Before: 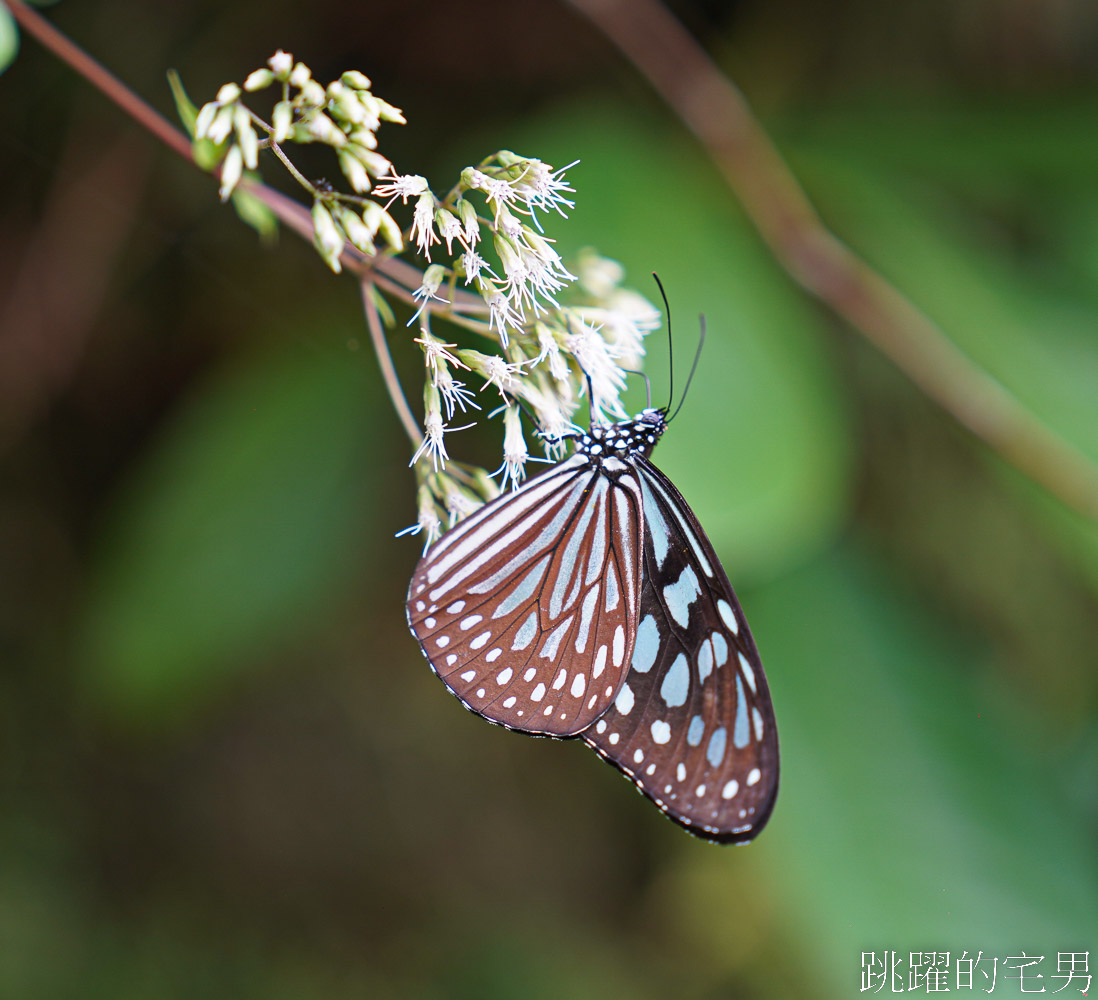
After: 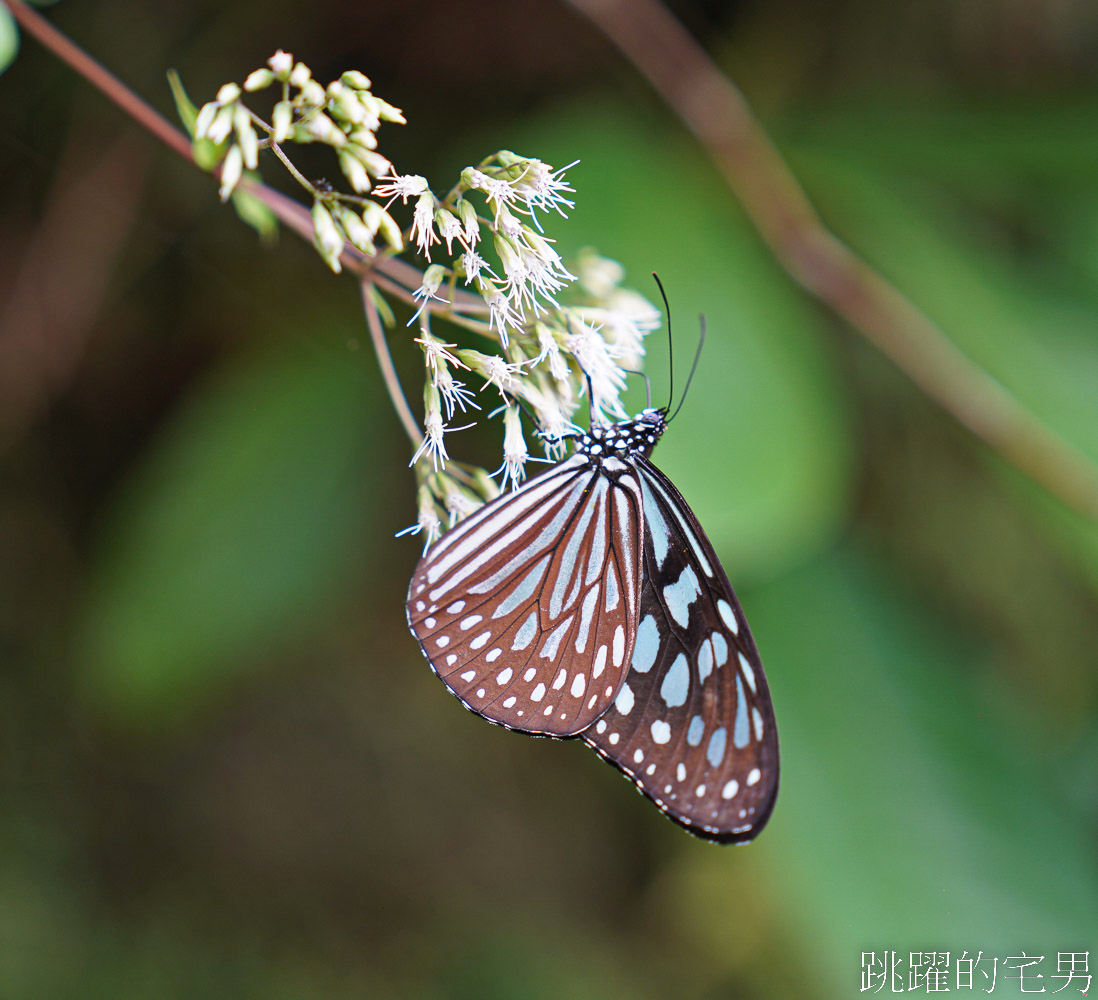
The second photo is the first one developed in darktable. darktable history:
shadows and highlights: shadows 32.38, highlights -32.92, soften with gaussian
